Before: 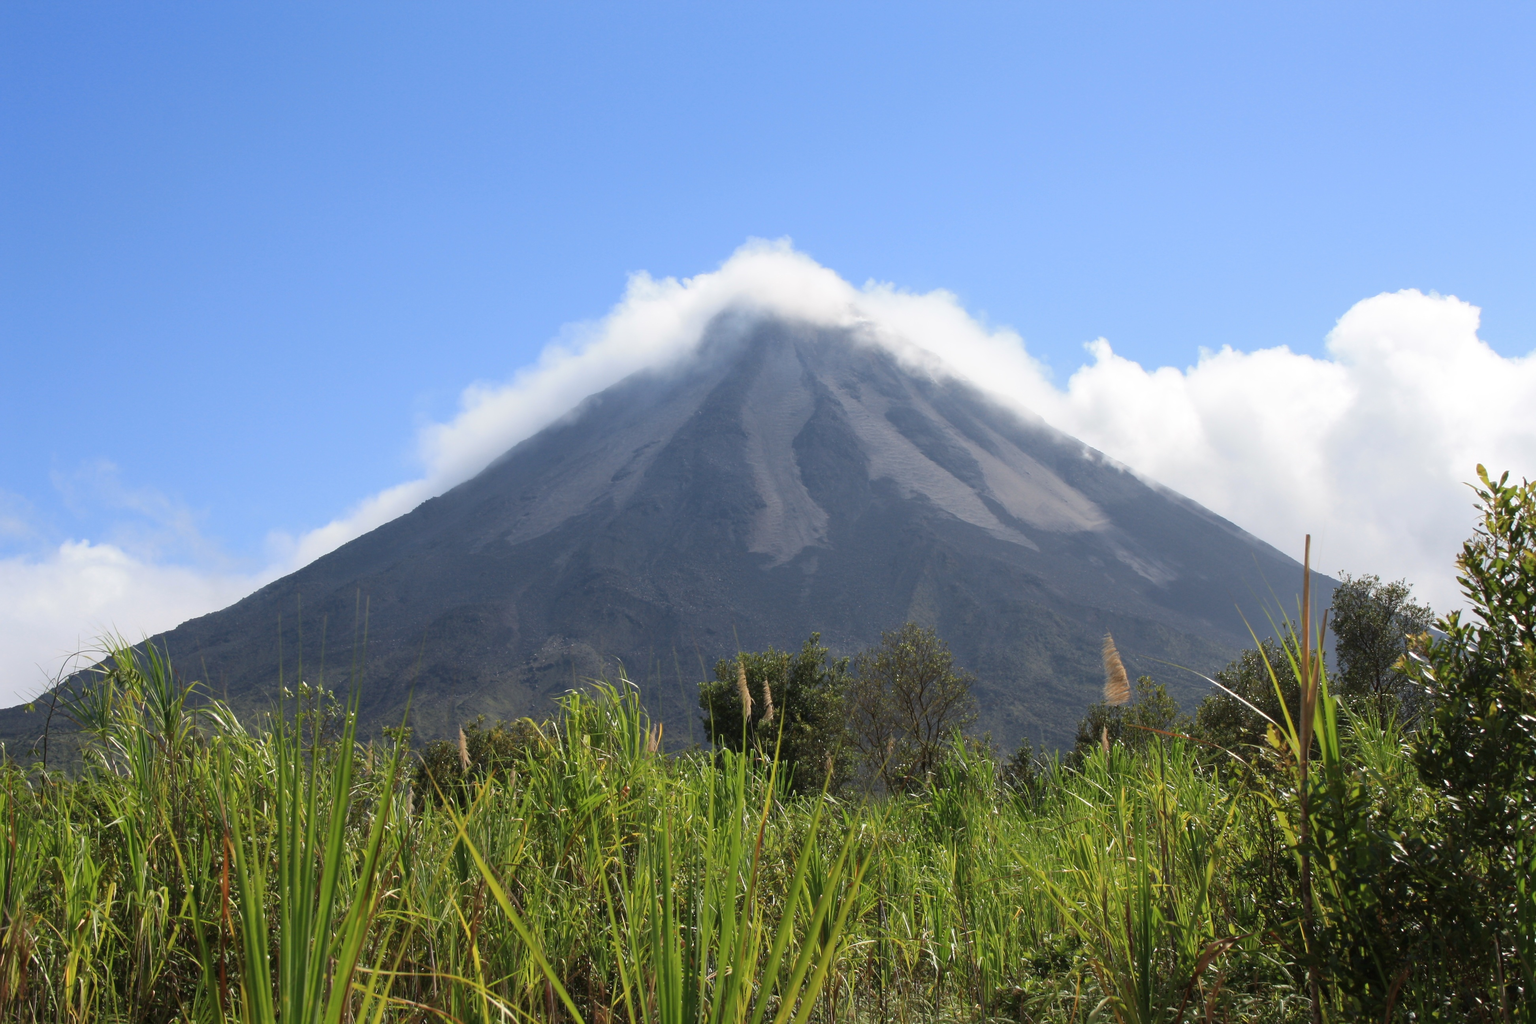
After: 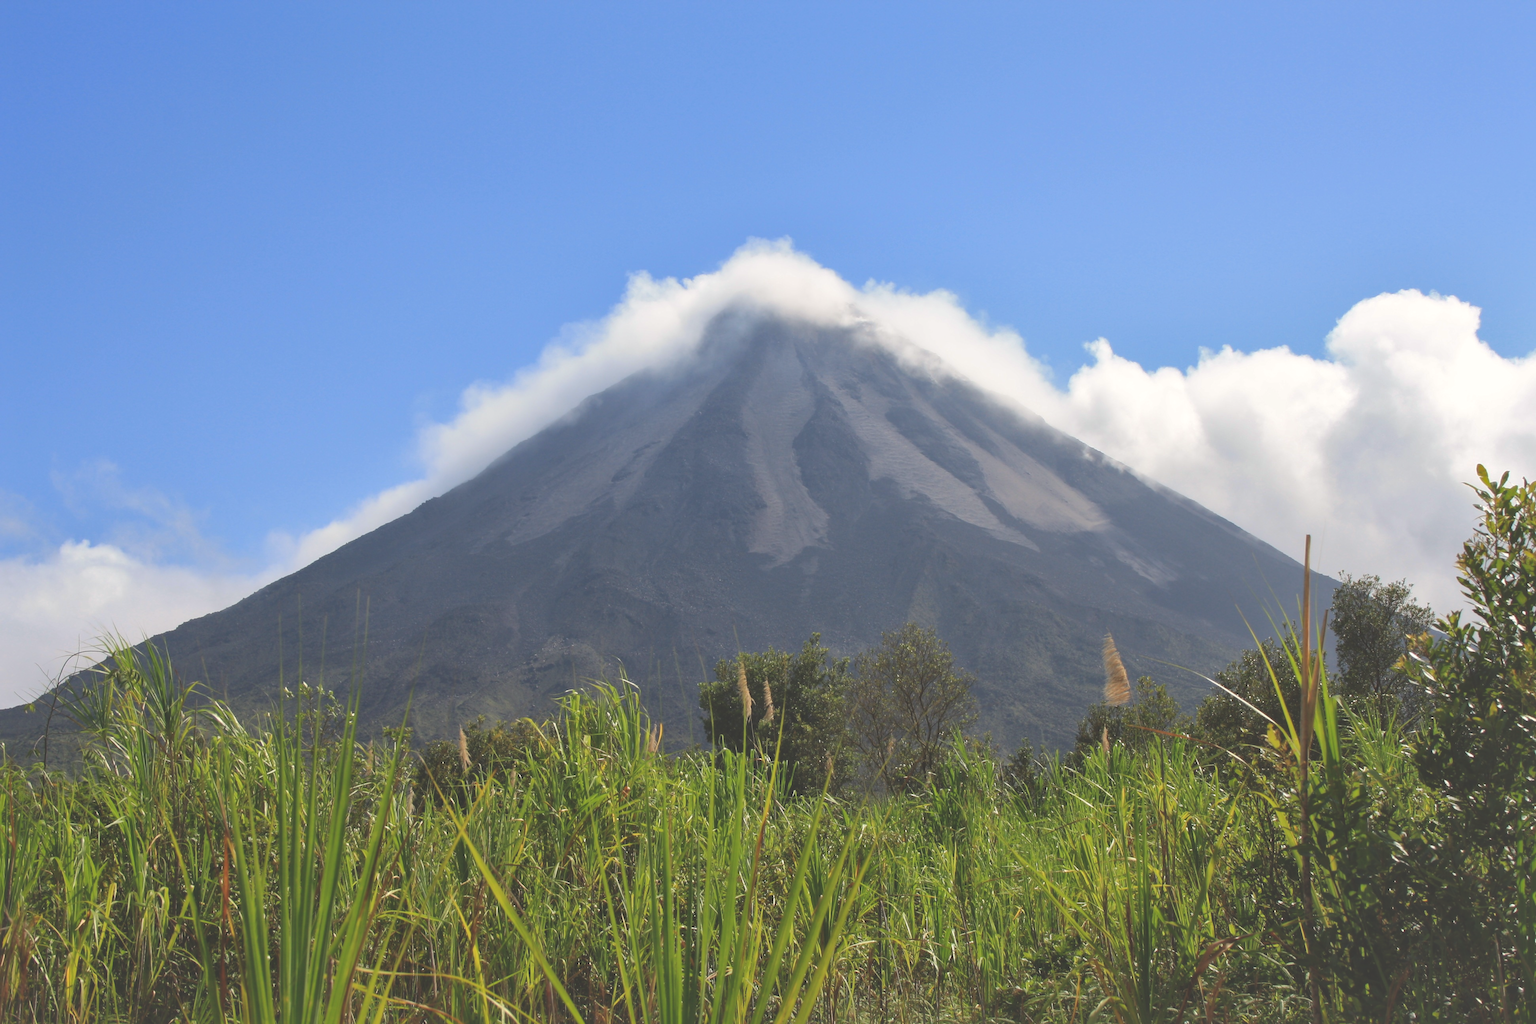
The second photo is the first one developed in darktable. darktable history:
color correction: highlights a* 0.623, highlights b* 2.87, saturation 1.06
shadows and highlights: on, module defaults
exposure: black level correction -0.027, compensate highlight preservation false
